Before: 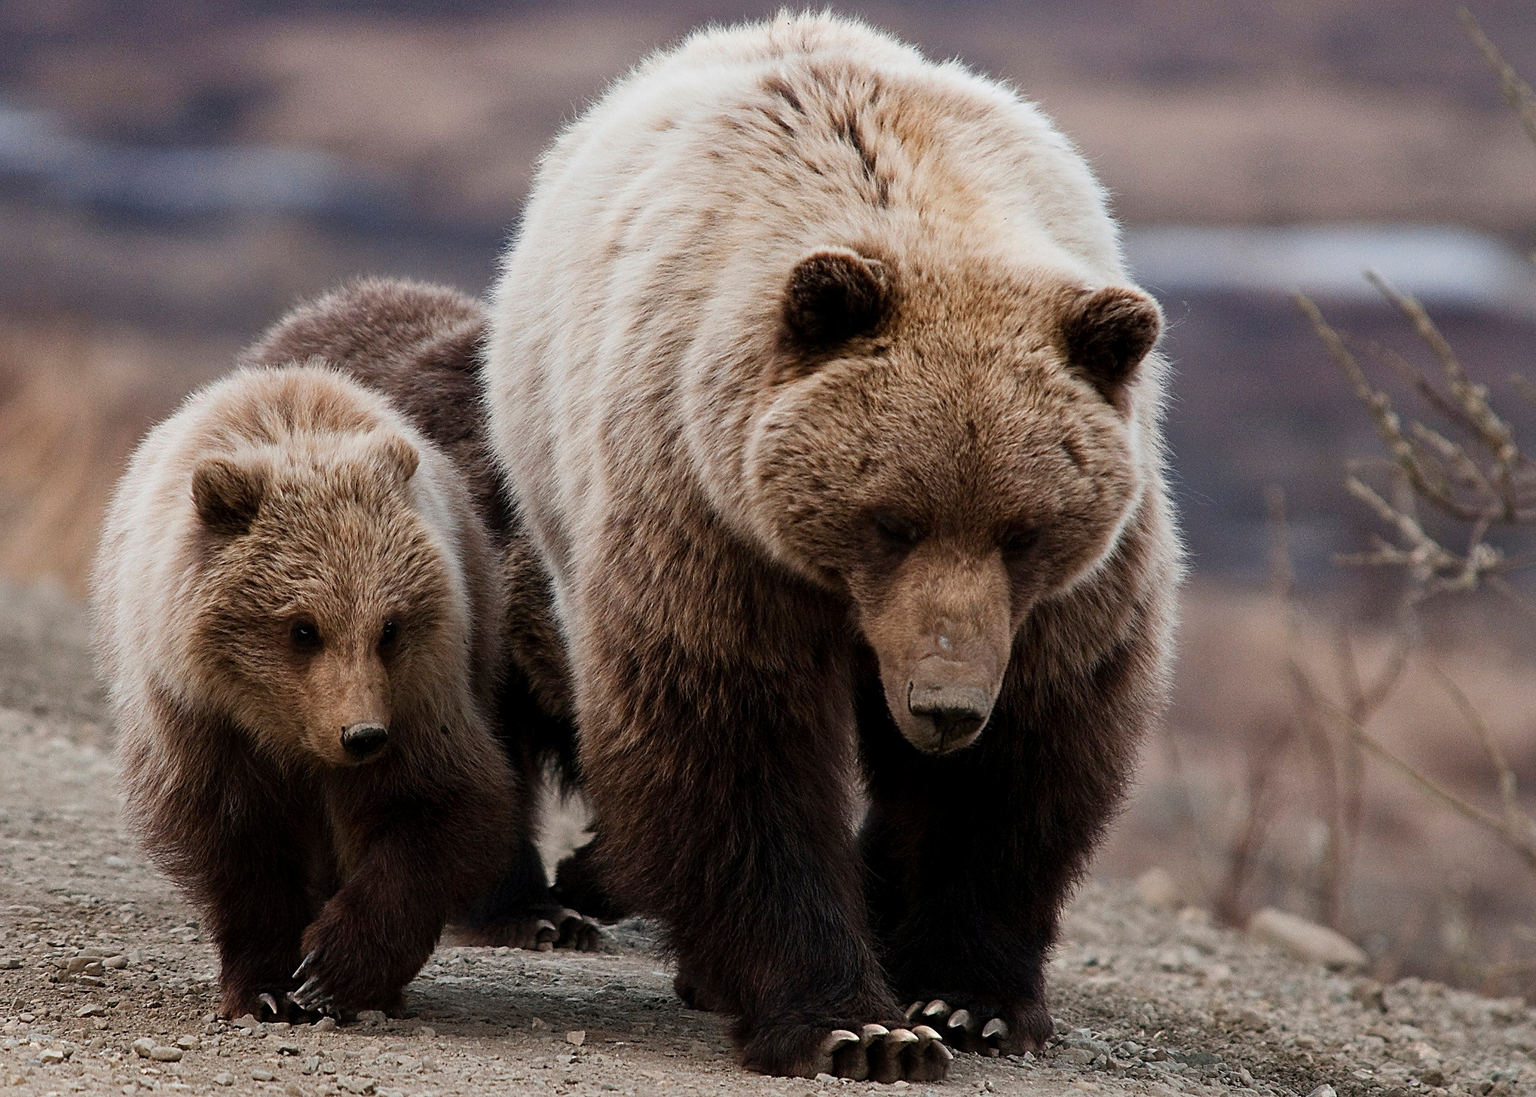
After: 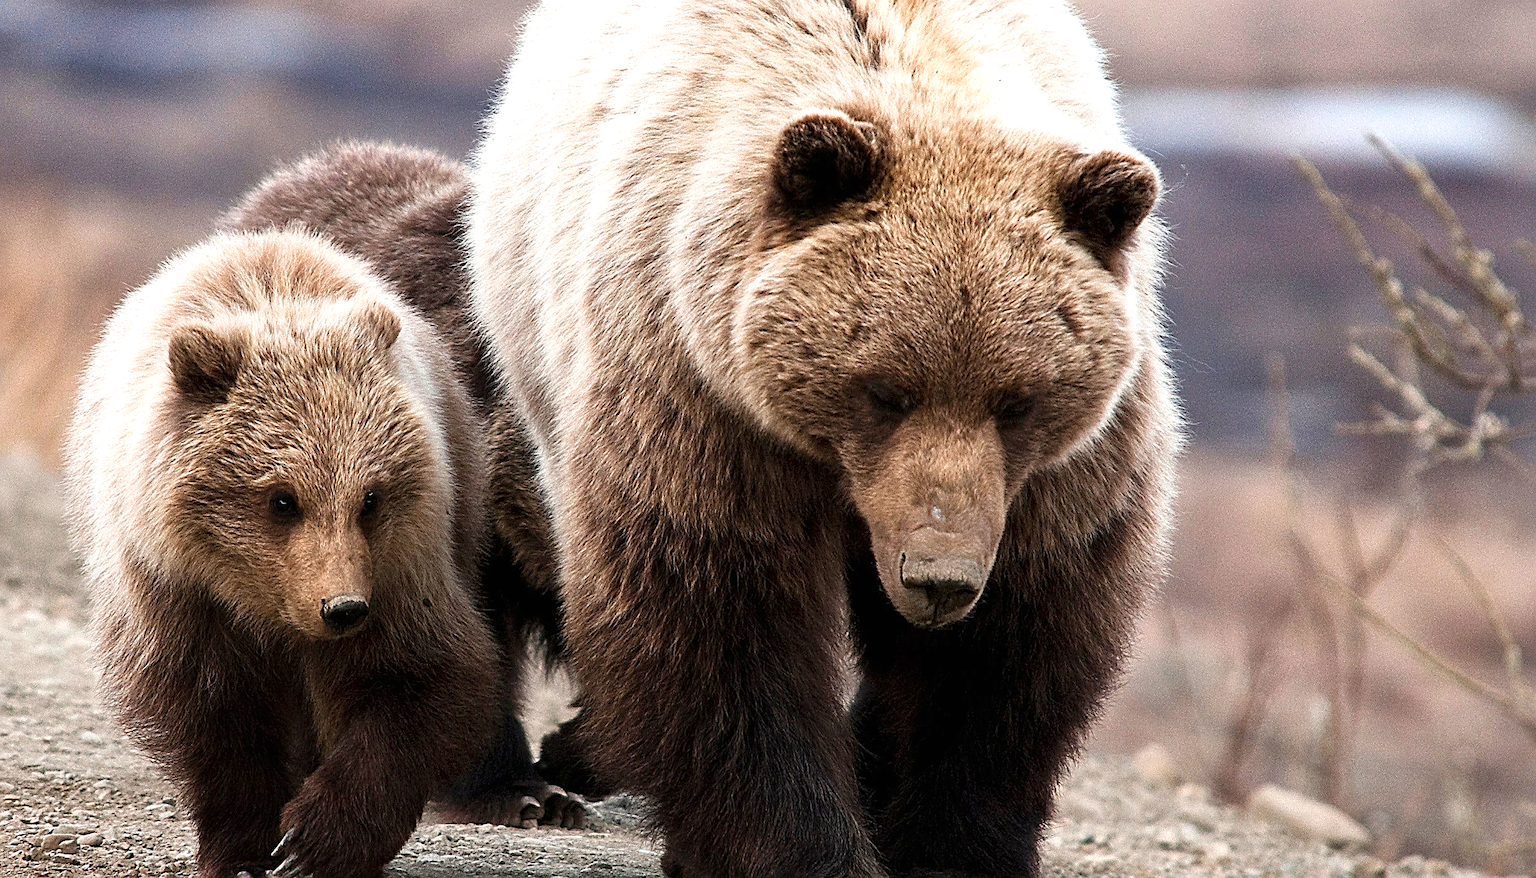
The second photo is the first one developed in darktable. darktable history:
exposure: black level correction 0, exposure 0.89 EV, compensate highlight preservation false
sharpen: on, module defaults
velvia: strength 9.24%
crop and rotate: left 1.799%, top 12.808%, right 0.302%, bottom 8.796%
contrast brightness saturation: saturation -0.069
